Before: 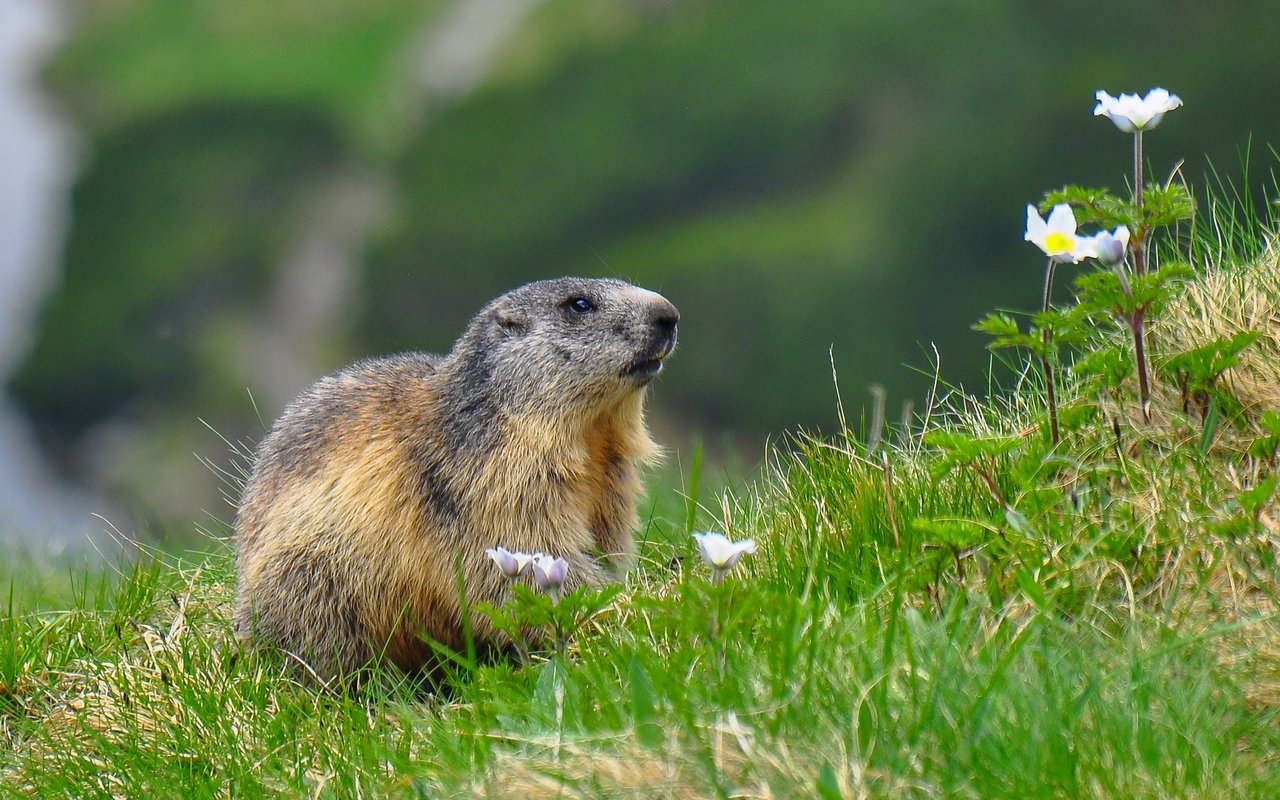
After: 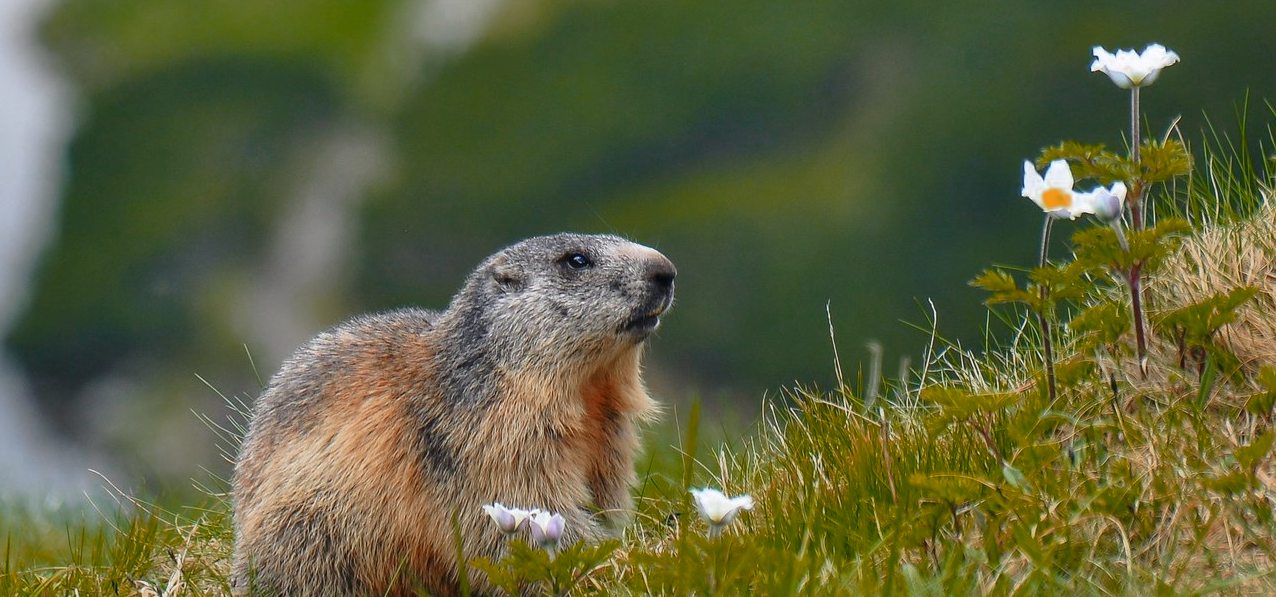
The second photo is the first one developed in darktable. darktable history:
color zones: curves: ch0 [(0, 0.299) (0.25, 0.383) (0.456, 0.352) (0.736, 0.571)]; ch1 [(0, 0.63) (0.151, 0.568) (0.254, 0.416) (0.47, 0.558) (0.732, 0.37) (0.909, 0.492)]; ch2 [(0.004, 0.604) (0.158, 0.443) (0.257, 0.403) (0.761, 0.468)]
crop: left 0.244%, top 5.559%, bottom 19.768%
